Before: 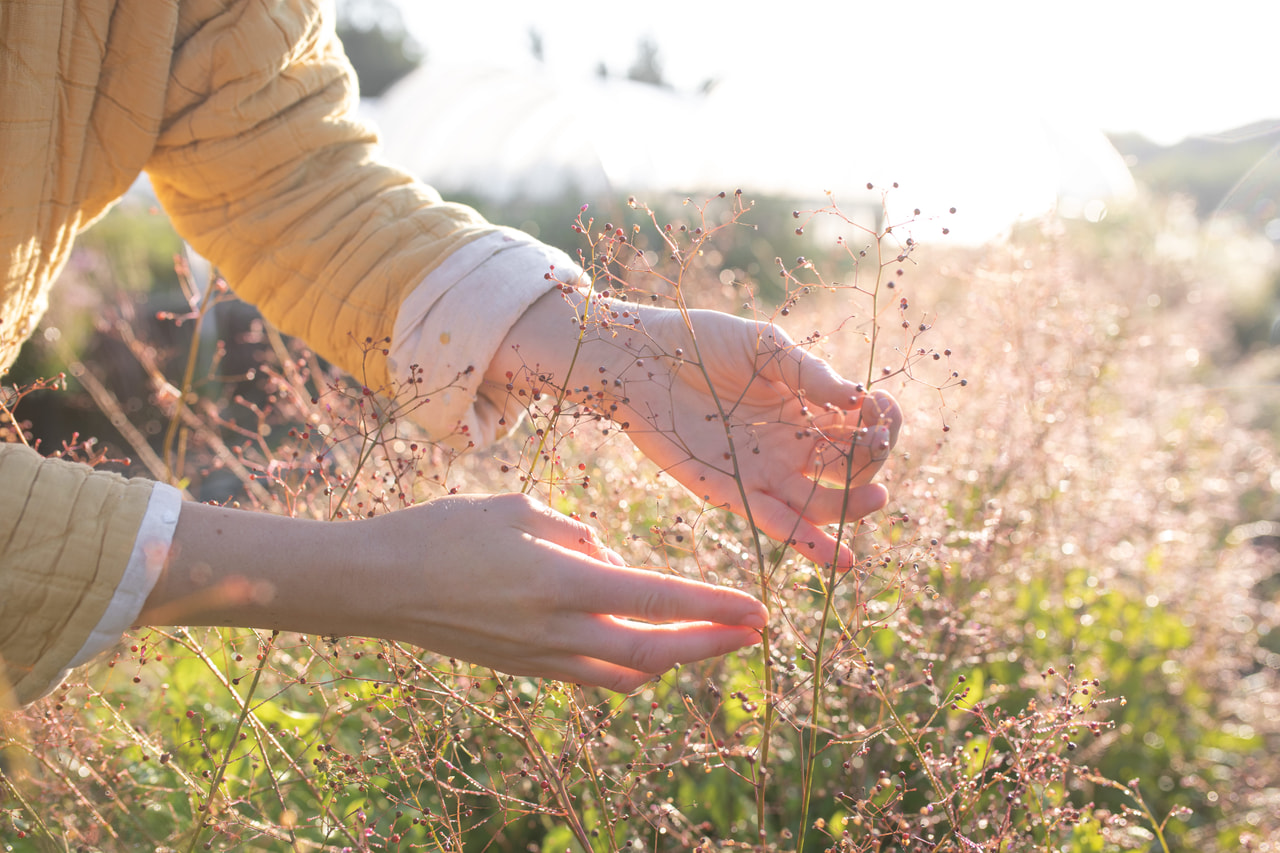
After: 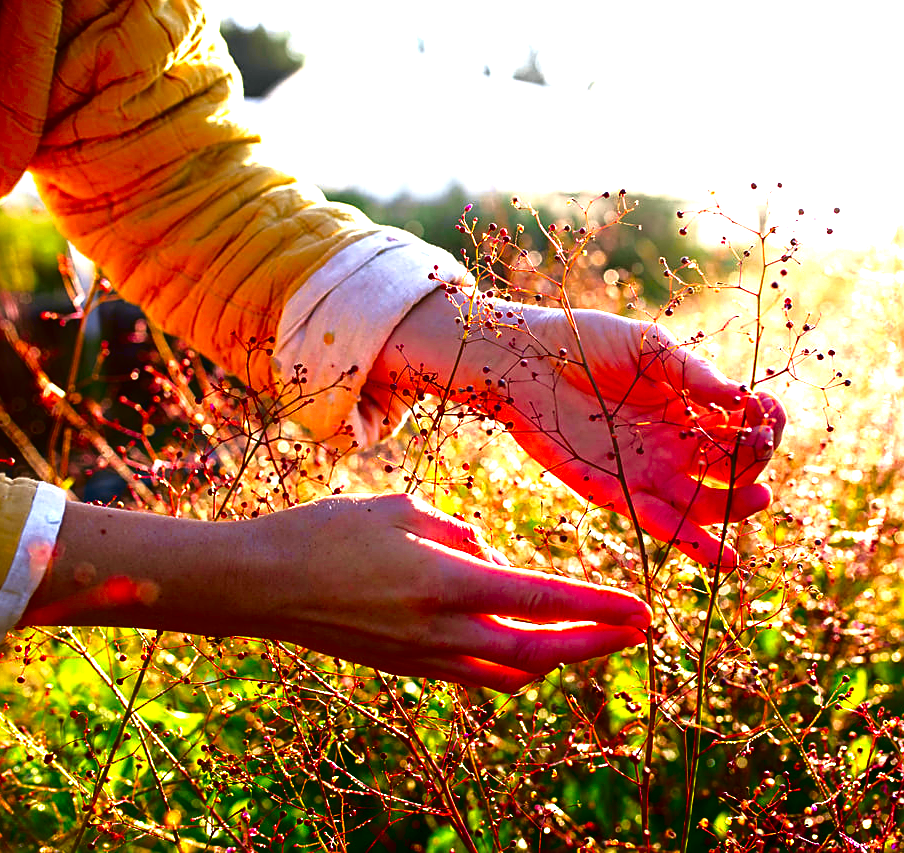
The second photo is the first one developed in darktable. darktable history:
tone curve: curves: ch0 [(0.024, 0) (0.075, 0.034) (0.145, 0.098) (0.257, 0.259) (0.408, 0.45) (0.611, 0.64) (0.81, 0.857) (1, 1)]; ch1 [(0, 0) (0.287, 0.198) (0.501, 0.506) (0.56, 0.57) (0.712, 0.777) (0.976, 0.992)]; ch2 [(0, 0) (0.5, 0.5) (0.523, 0.552) (0.59, 0.603) (0.681, 0.754) (1, 1)], color space Lab, independent channels, preserve colors none
sharpen: on, module defaults
color balance rgb: shadows lift › chroma 3.272%, shadows lift › hue 242.75°, perceptual saturation grading › global saturation -1.174%, global vibrance 16.564%, saturation formula JzAzBz (2021)
crop and rotate: left 9.085%, right 20.283%
contrast brightness saturation: brightness -0.997, saturation 0.999
exposure: exposure 0.666 EV, compensate highlight preservation false
